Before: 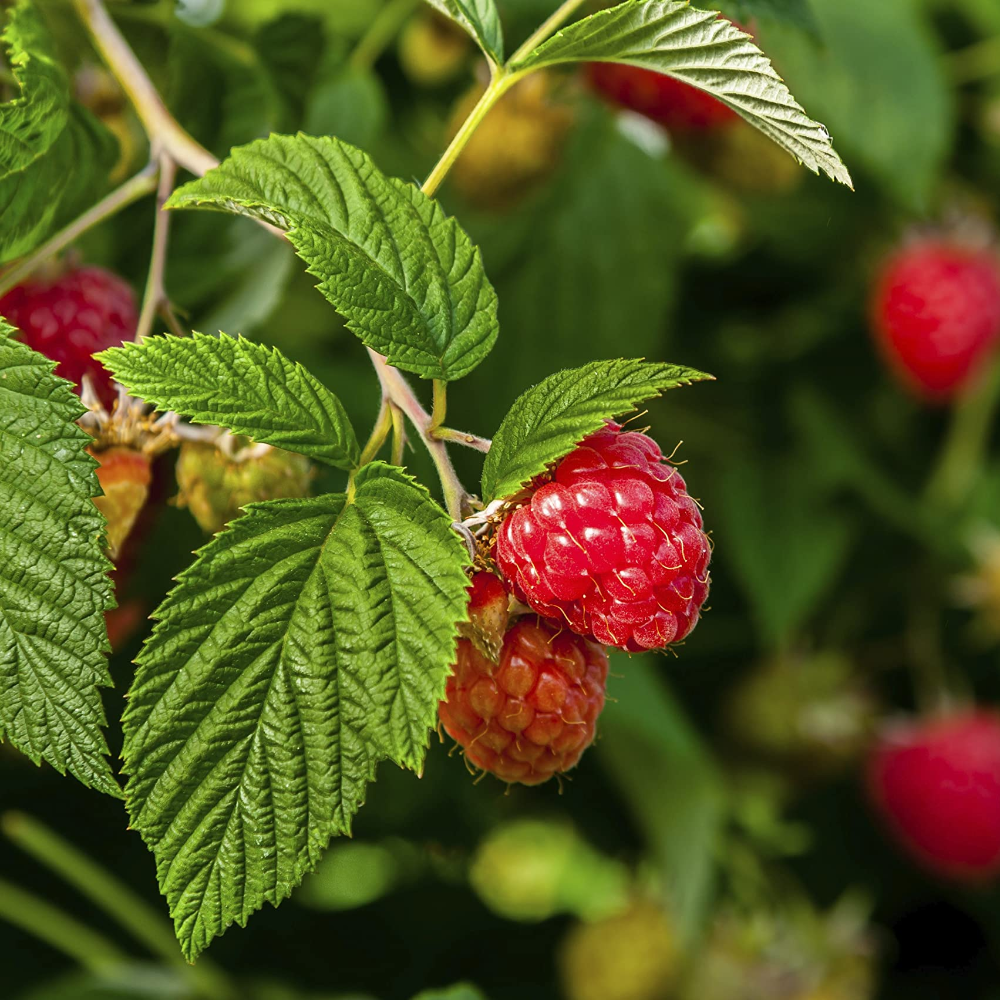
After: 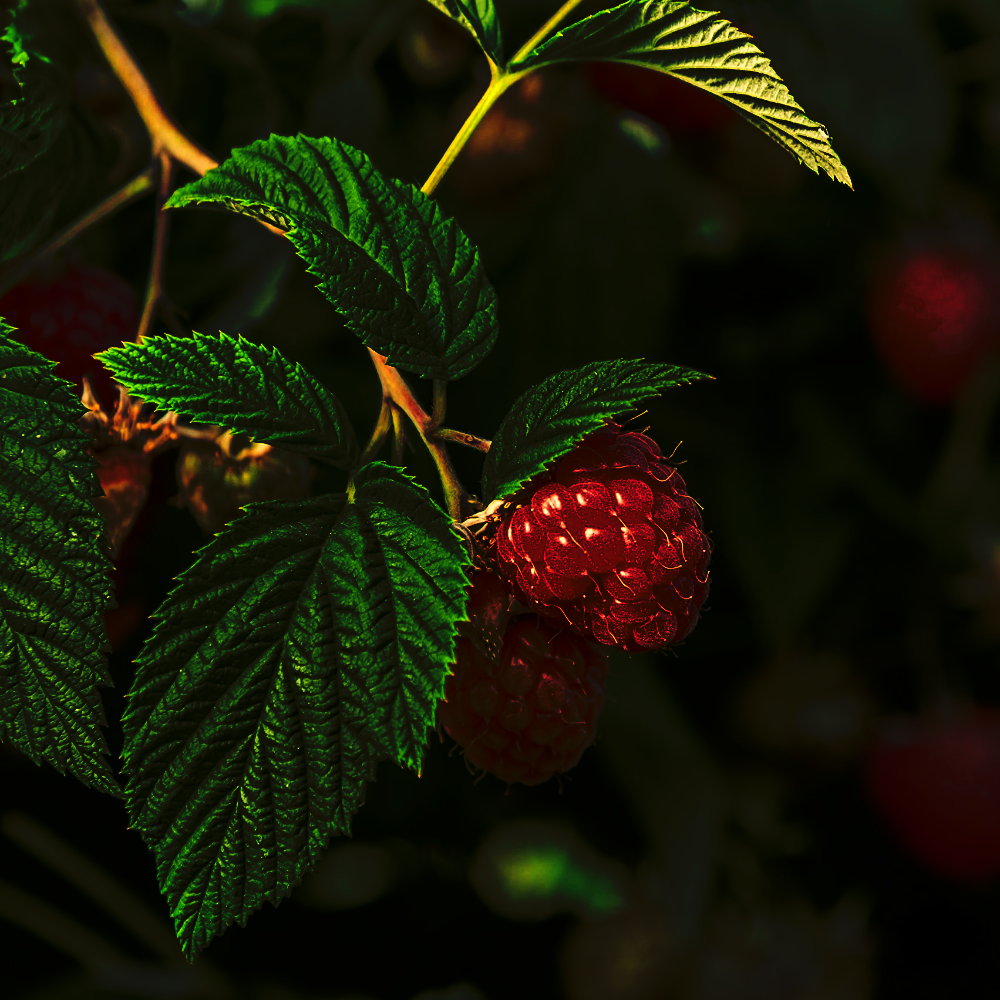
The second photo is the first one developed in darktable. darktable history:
tone curve: curves: ch0 [(0, 0) (0.003, 0.032) (0.53, 0.368) (0.901, 0.866) (1, 1)]
contrast brightness saturation: contrast 0.15, brightness -0.01, saturation 0.1
base curve: curves: ch0 [(0, 0) (0.472, 0.455) (1, 1)]
white balance: red 1.029, blue 0.92
